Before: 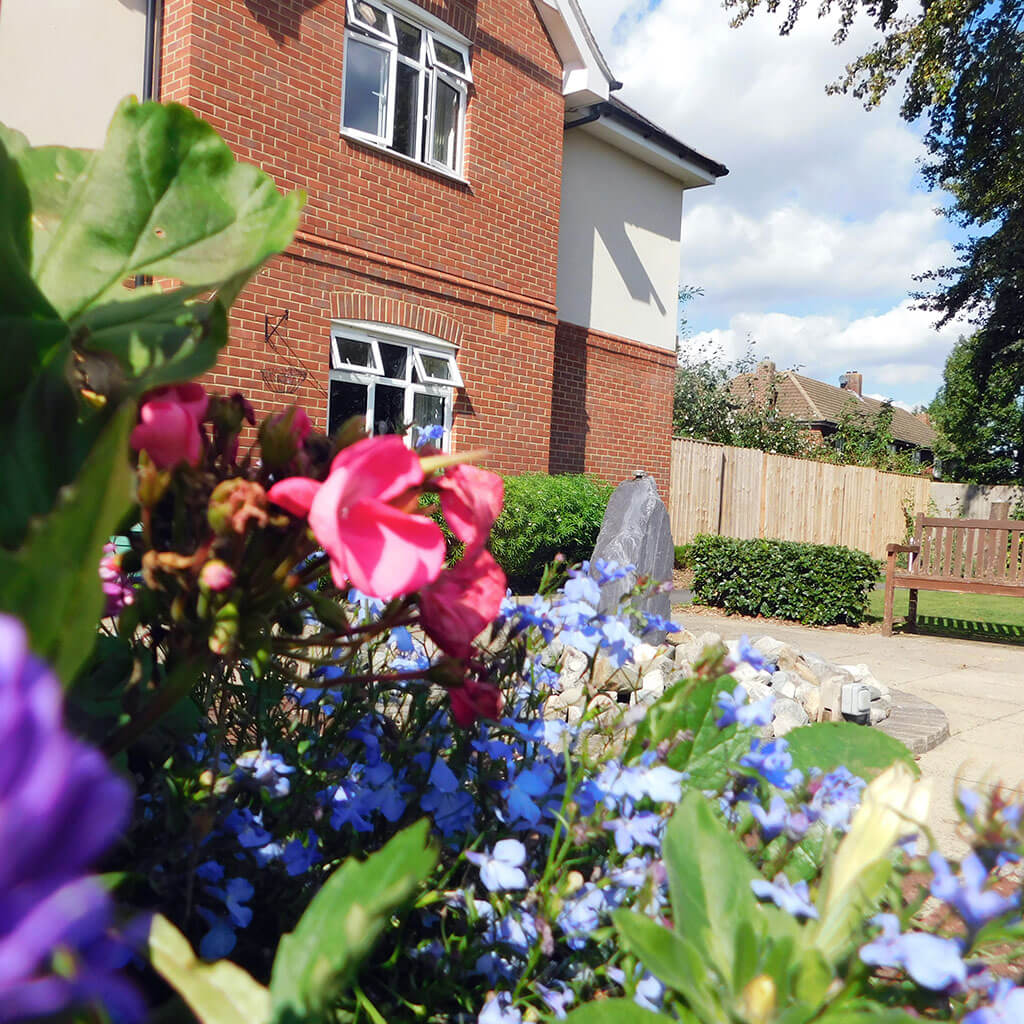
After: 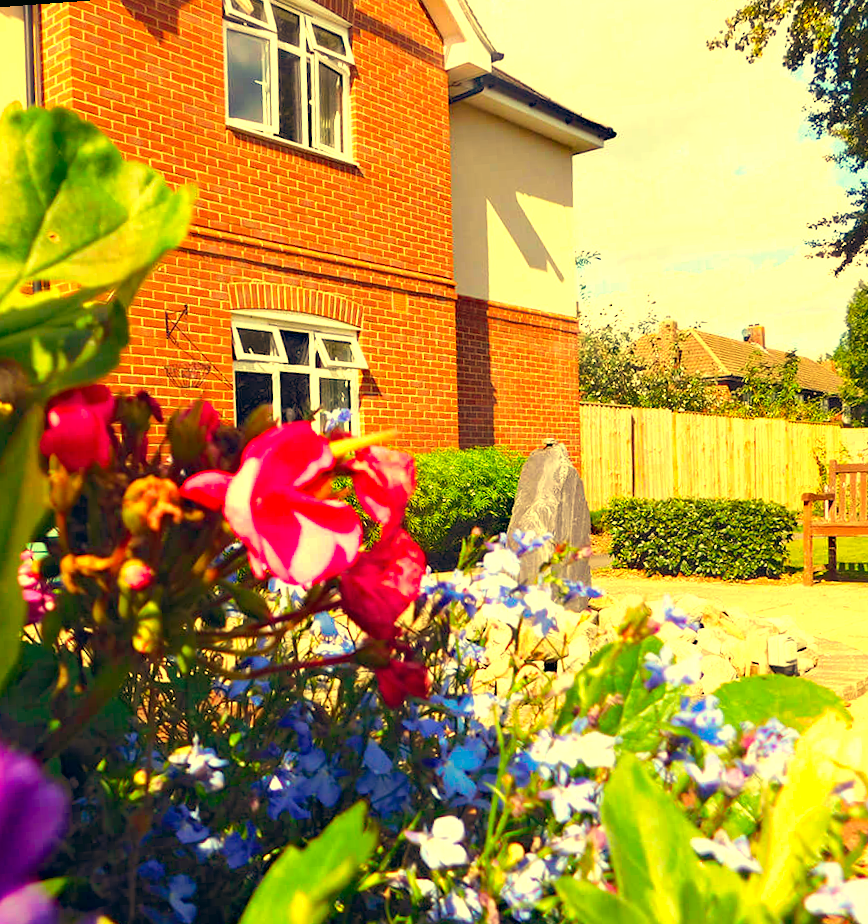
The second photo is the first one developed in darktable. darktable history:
exposure: exposure 0.426 EV, compensate highlight preservation false
rotate and perspective: rotation -4.25°, automatic cropping off
color balance rgb: perceptual saturation grading › global saturation 20%, global vibrance 20%
color balance: mode lift, gamma, gain (sRGB), lift [0.997, 0.979, 1.021, 1.011], gamma [1, 1.084, 0.916, 0.998], gain [1, 0.87, 1.13, 1.101], contrast 4.55%, contrast fulcrum 38.24%, output saturation 104.09%
rgb curve: curves: ch0 [(0, 0) (0.093, 0.159) (0.241, 0.265) (0.414, 0.42) (1, 1)], compensate middle gray true, preserve colors basic power
white balance: red 1.467, blue 0.684
crop: left 11.225%, top 5.381%, right 9.565%, bottom 10.314%
haze removal: strength 0.29, distance 0.25, compatibility mode true, adaptive false
